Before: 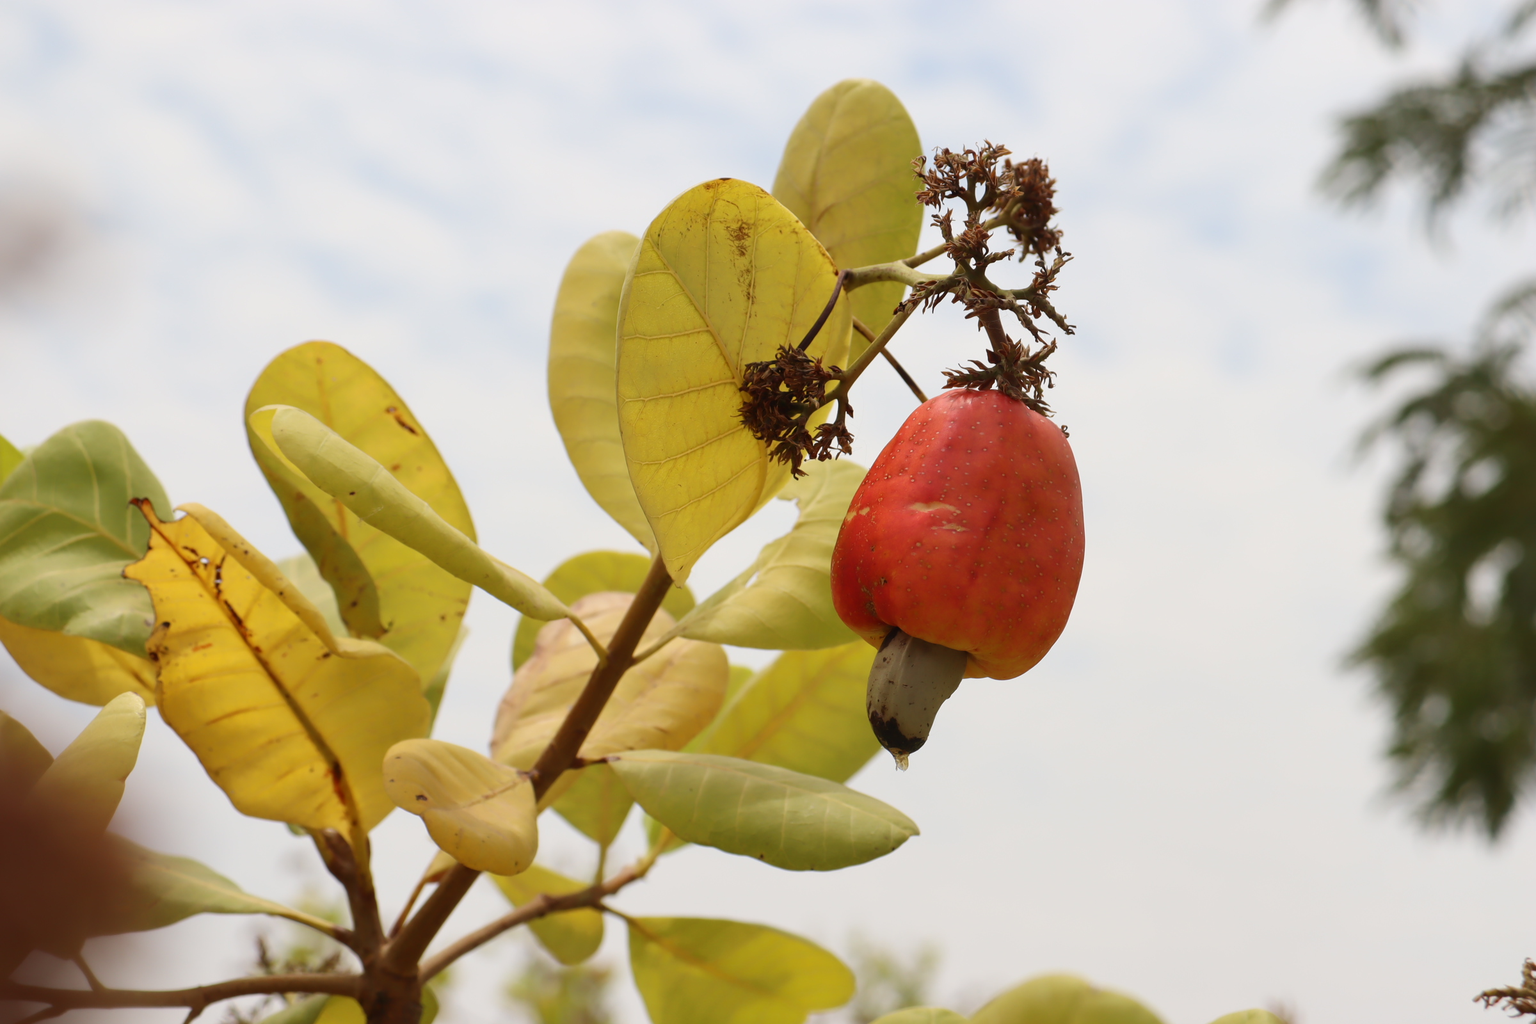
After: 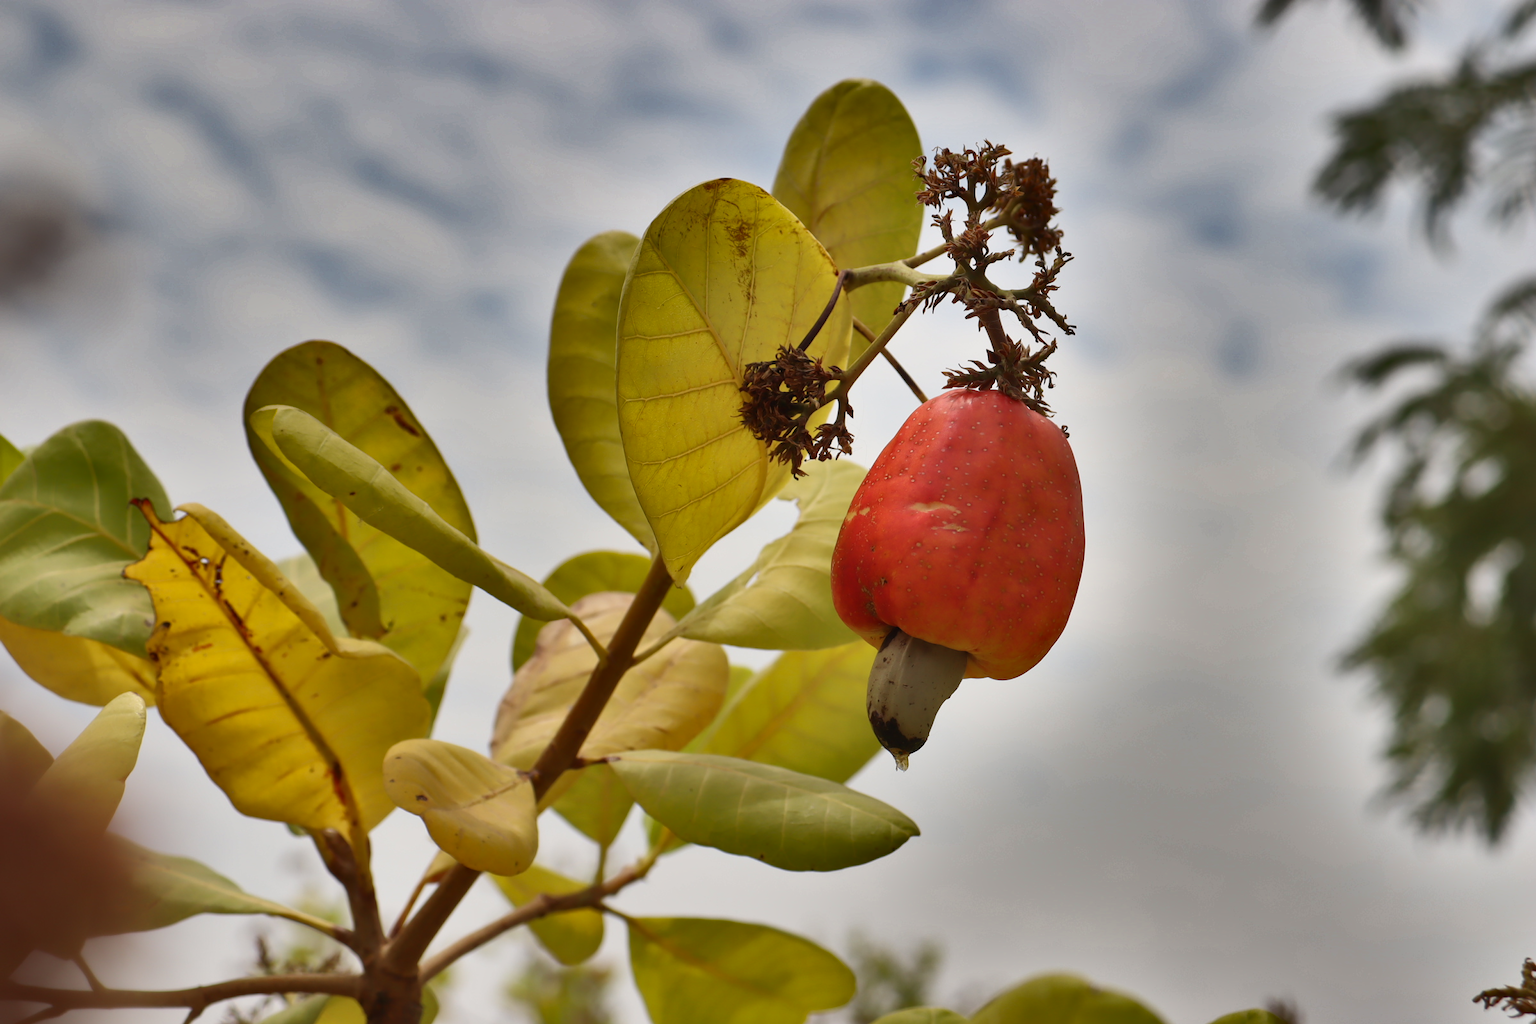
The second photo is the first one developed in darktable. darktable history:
shadows and highlights: shadows 20.96, highlights -82.52, soften with gaussian
